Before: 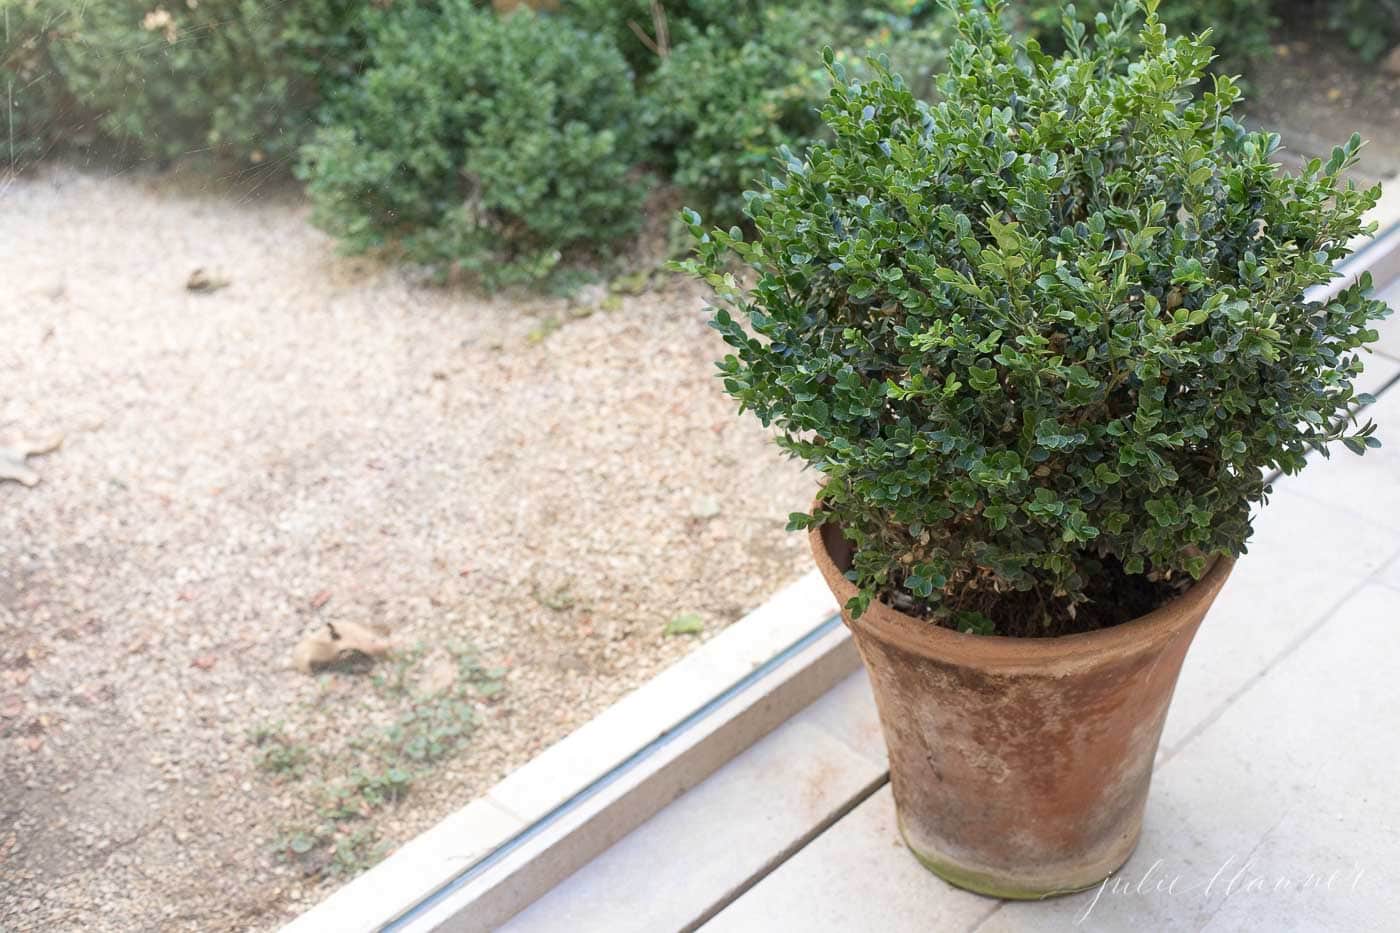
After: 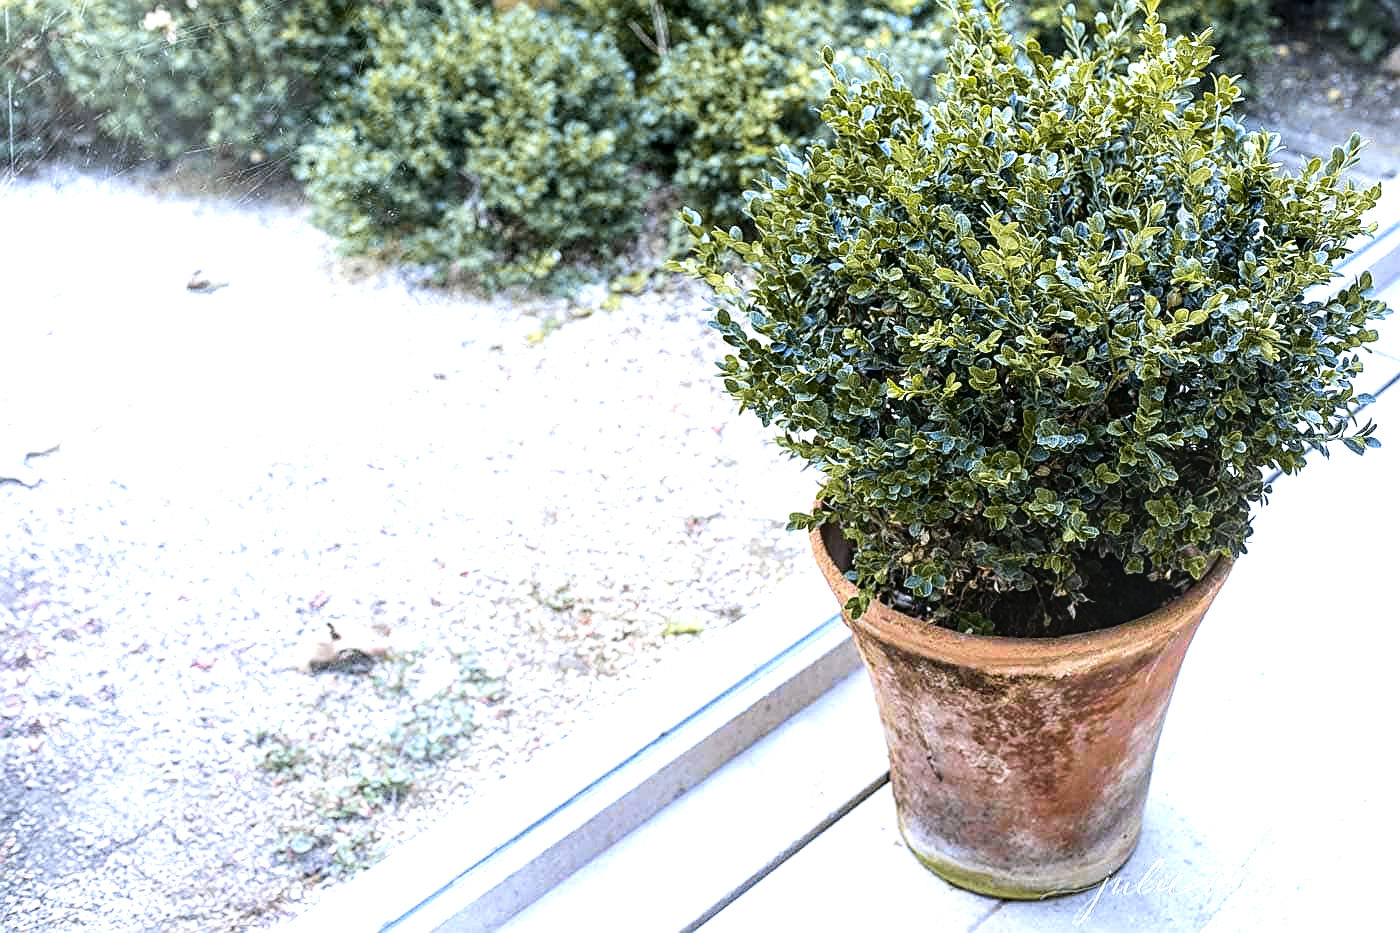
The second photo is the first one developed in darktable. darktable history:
velvia: on, module defaults
local contrast: highlights 61%, detail 143%, midtone range 0.428
sharpen: on, module defaults
tone curve: curves: ch0 [(0, 0) (0.07, 0.052) (0.23, 0.254) (0.486, 0.53) (0.822, 0.825) (0.994, 0.955)]; ch1 [(0, 0) (0.226, 0.261) (0.379, 0.442) (0.469, 0.472) (0.495, 0.495) (0.514, 0.504) (0.561, 0.568) (0.59, 0.612) (1, 1)]; ch2 [(0, 0) (0.269, 0.299) (0.459, 0.441) (0.498, 0.499) (0.523, 0.52) (0.551, 0.576) (0.629, 0.643) (0.659, 0.681) (0.718, 0.764) (1, 1)], color space Lab, independent channels, preserve colors none
tone equalizer: -8 EV -1.08 EV, -7 EV -1.01 EV, -6 EV -0.867 EV, -5 EV -0.578 EV, -3 EV 0.578 EV, -2 EV 0.867 EV, -1 EV 1.01 EV, +0 EV 1.08 EV, edges refinement/feathering 500, mask exposure compensation -1.57 EV, preserve details no
white balance: red 0.948, green 1.02, blue 1.176
